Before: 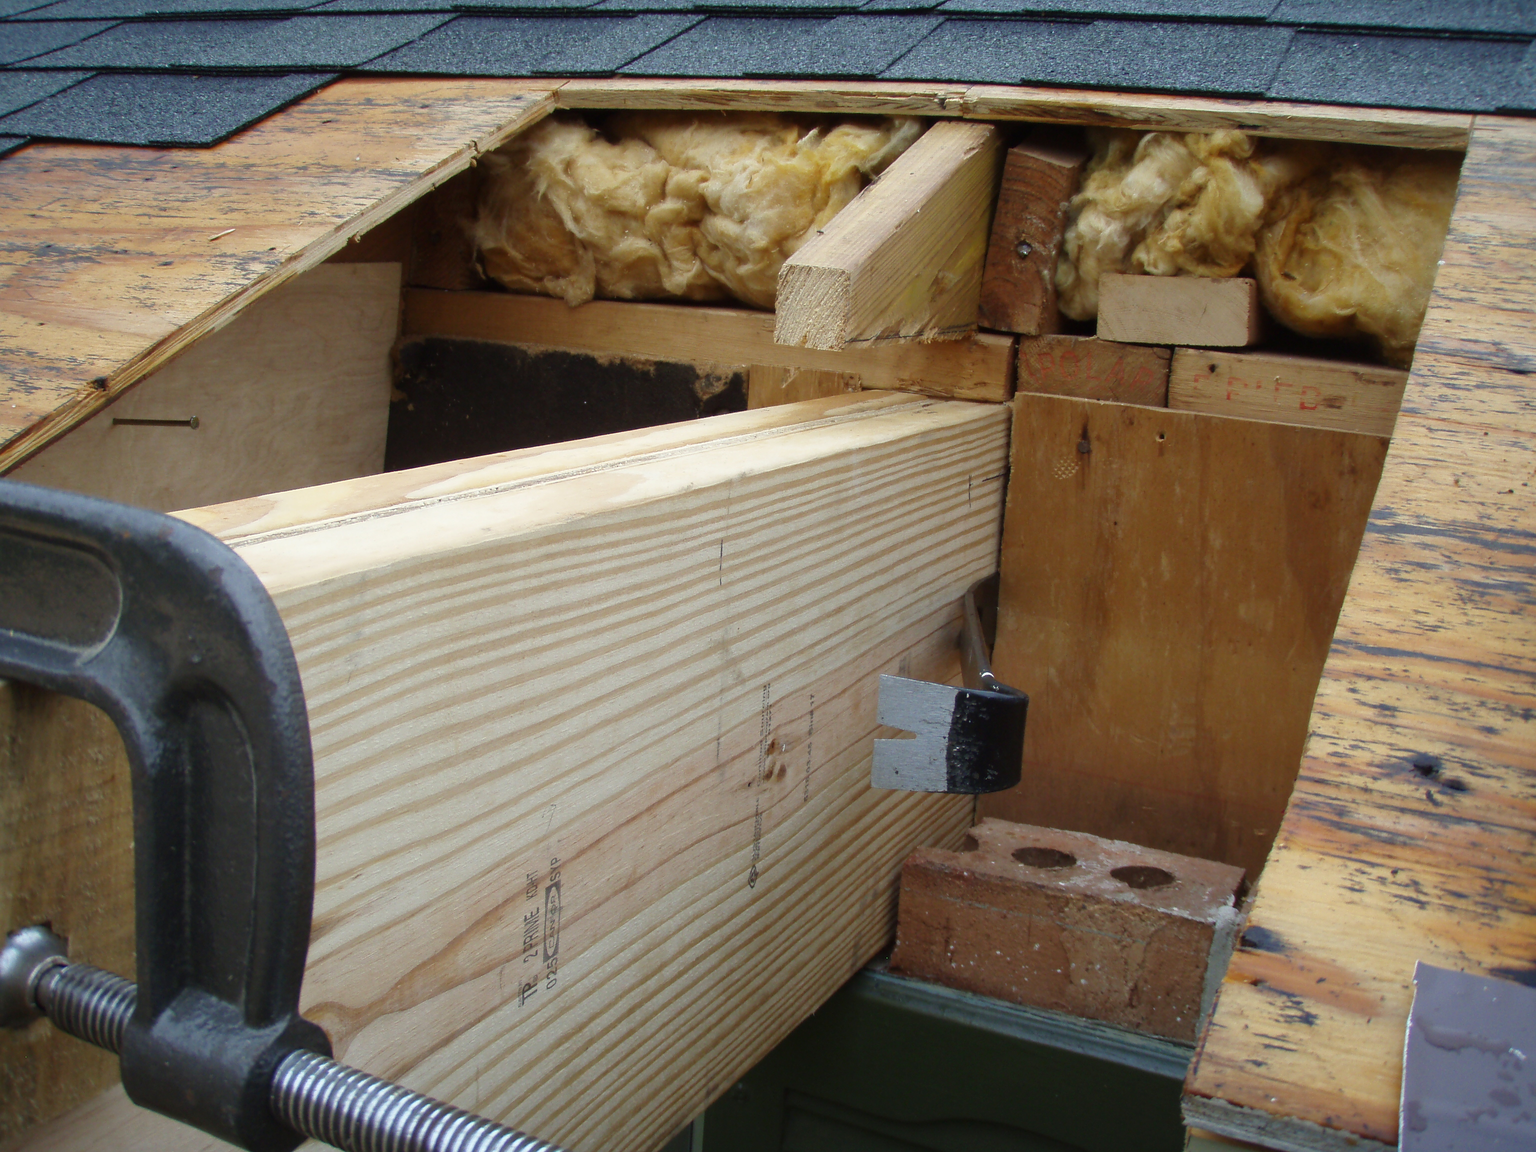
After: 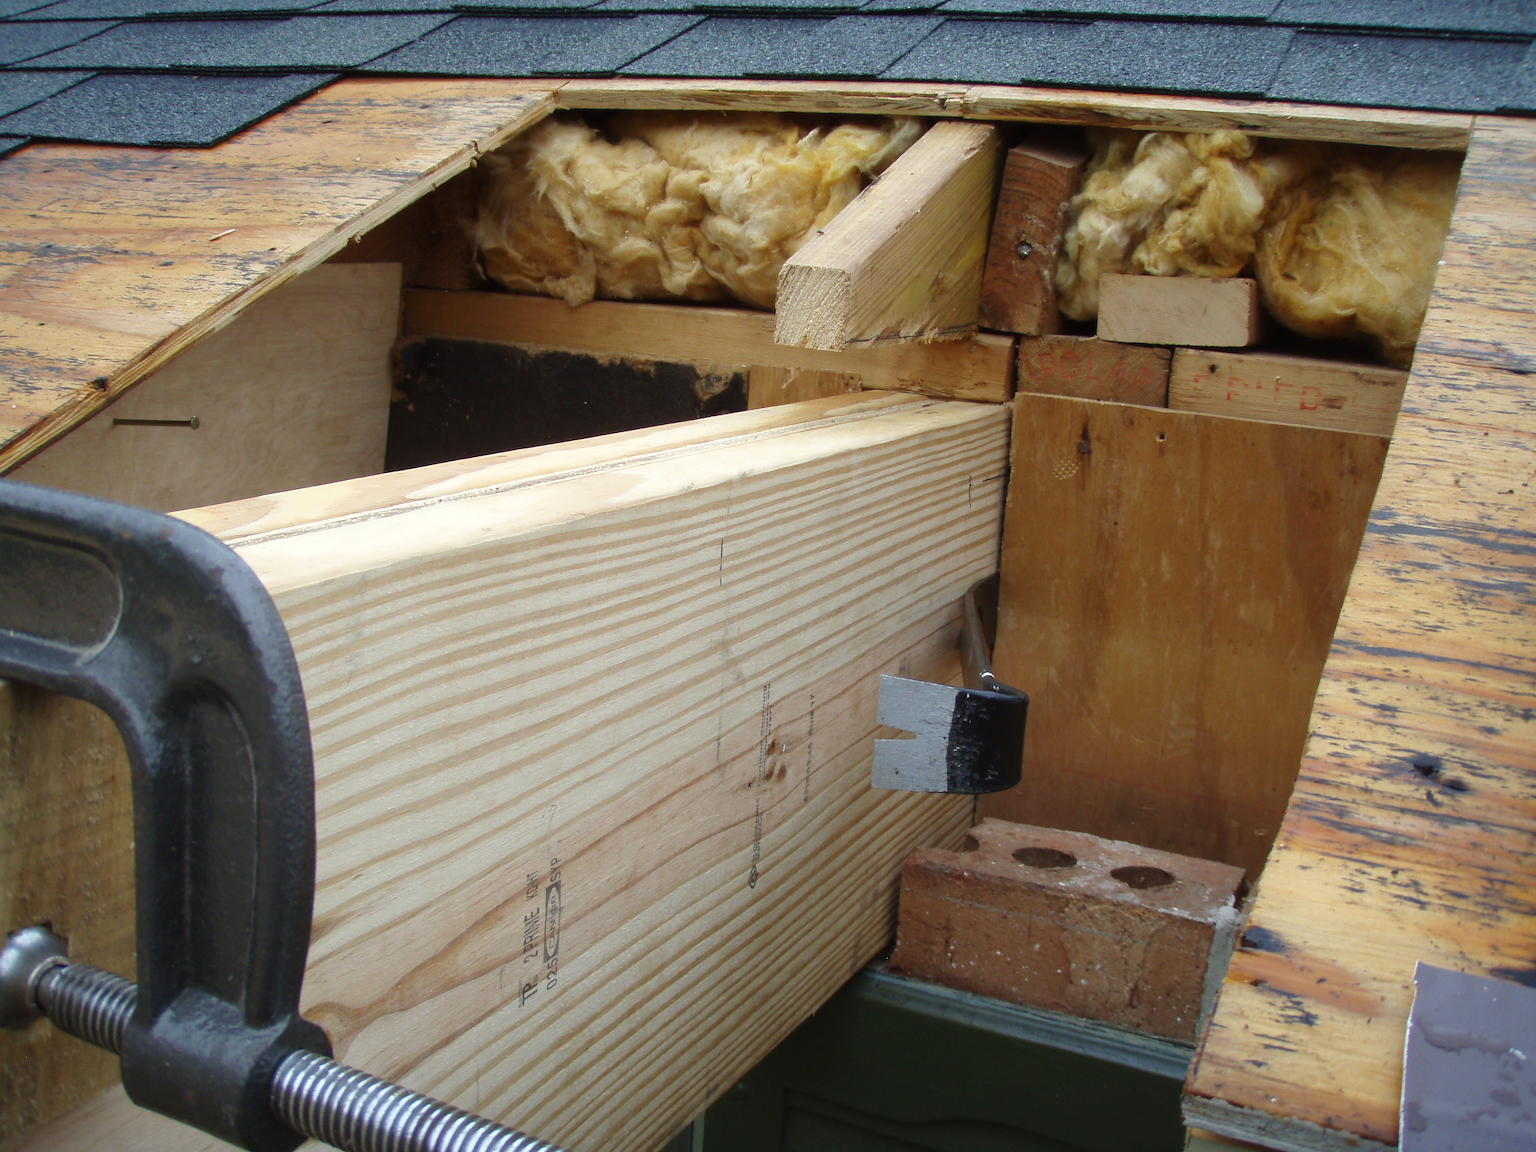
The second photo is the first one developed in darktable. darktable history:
exposure: exposure 0.128 EV, compensate highlight preservation false
